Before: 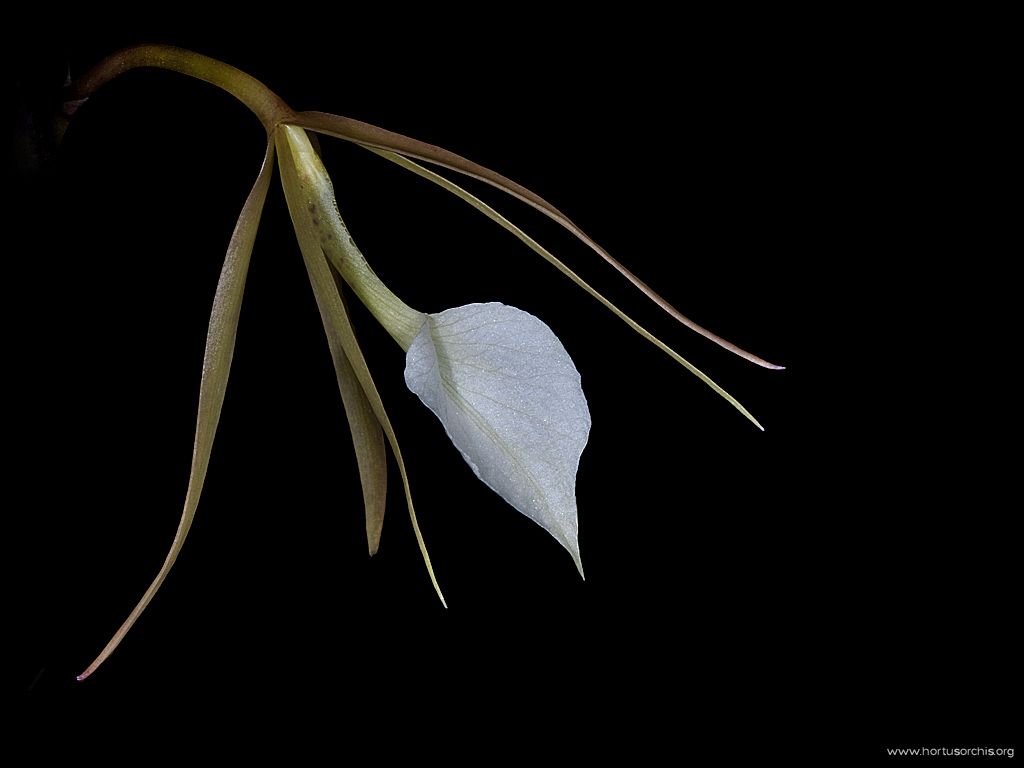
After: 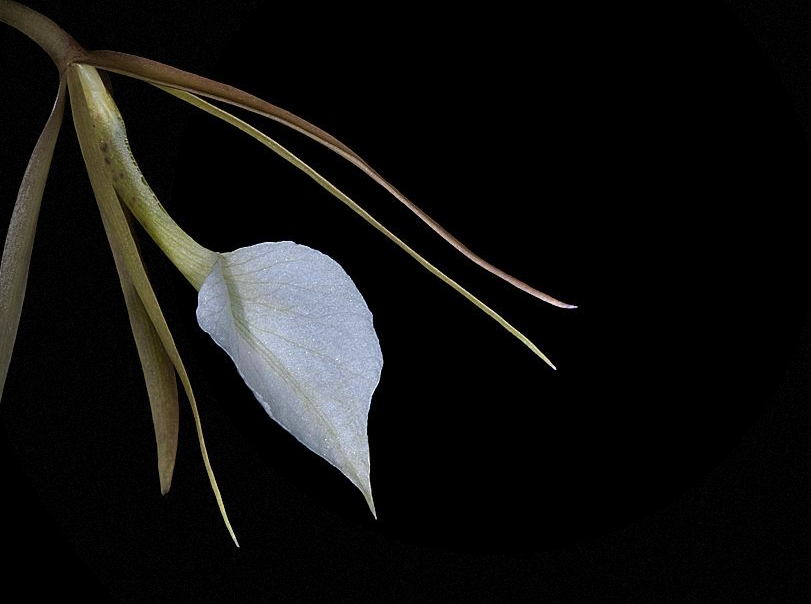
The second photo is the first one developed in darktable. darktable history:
contrast brightness saturation: contrast 0.013, saturation -0.058
vignetting: center (0.216, -0.238), dithering 8-bit output, unbound false
crop and rotate: left 20.332%, top 7.971%, right 0.387%, bottom 13.36%
color zones: curves: ch0 [(0.099, 0.624) (0.257, 0.596) (0.384, 0.376) (0.529, 0.492) (0.697, 0.564) (0.768, 0.532) (0.908, 0.644)]; ch1 [(0.112, 0.564) (0.254, 0.612) (0.432, 0.676) (0.592, 0.456) (0.743, 0.684) (0.888, 0.536)]; ch2 [(0.25, 0.5) (0.469, 0.36) (0.75, 0.5)]
